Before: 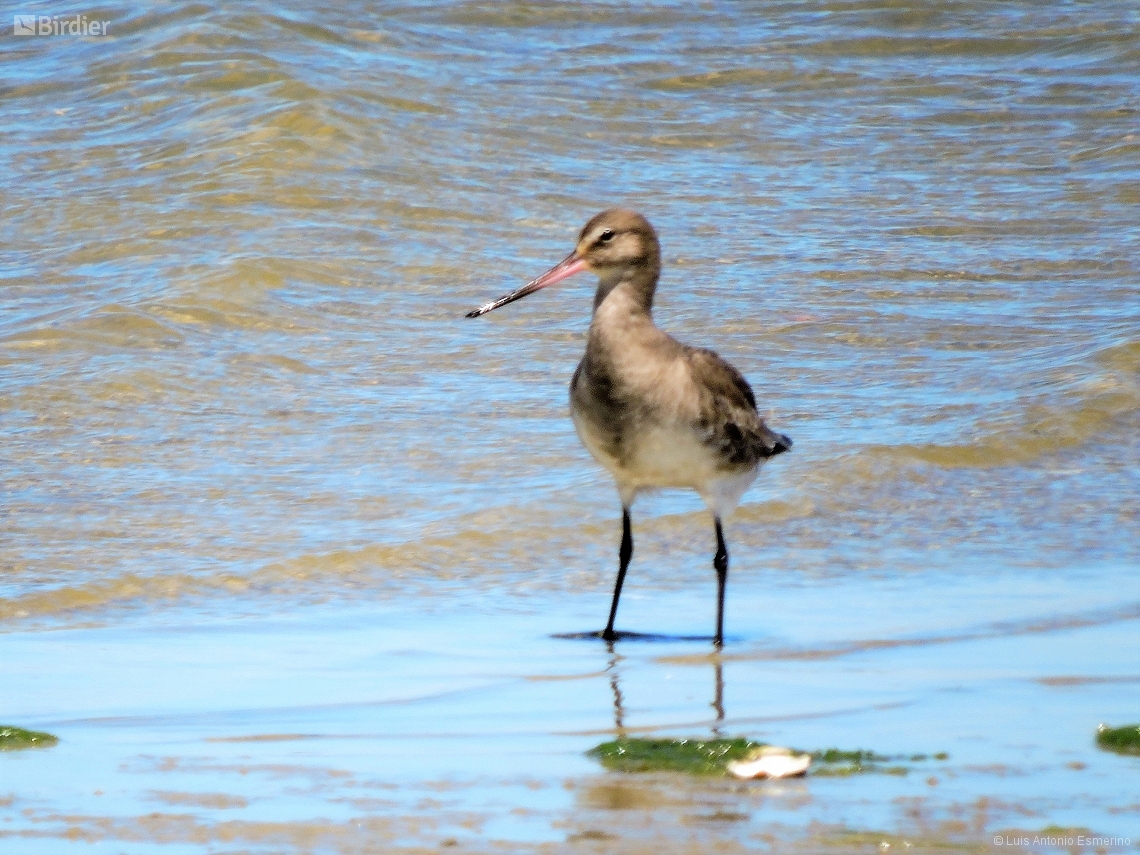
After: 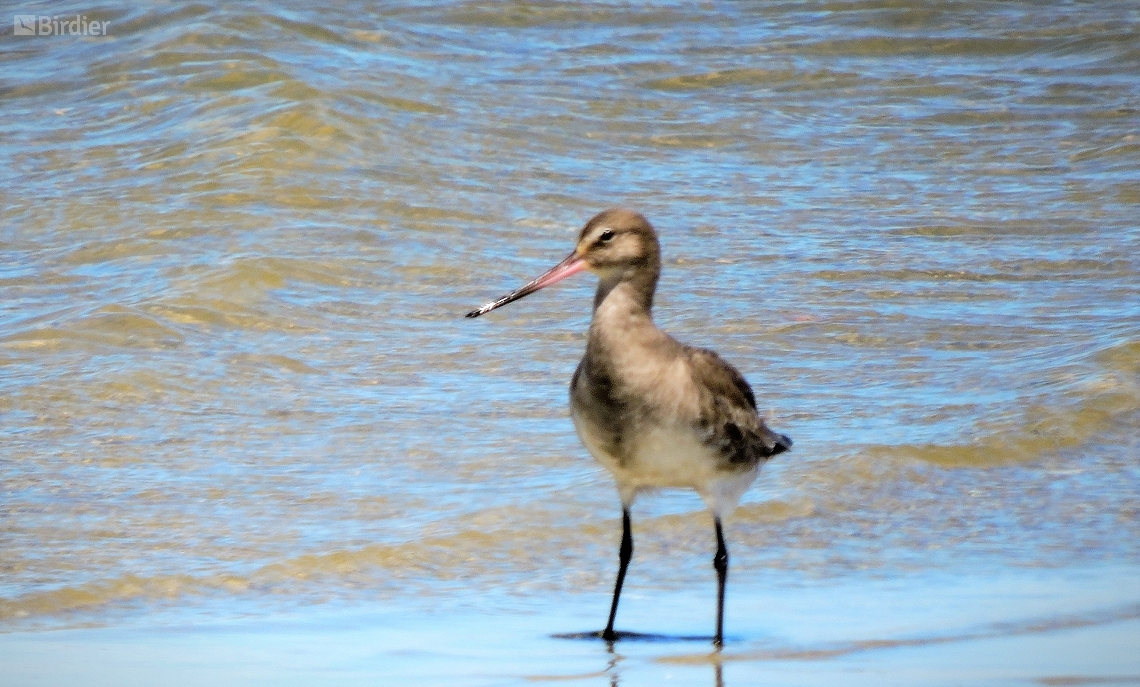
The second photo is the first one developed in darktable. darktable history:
vignetting: fall-off start 100%, fall-off radius 64.94%, automatic ratio true, unbound false
crop: bottom 19.644%
